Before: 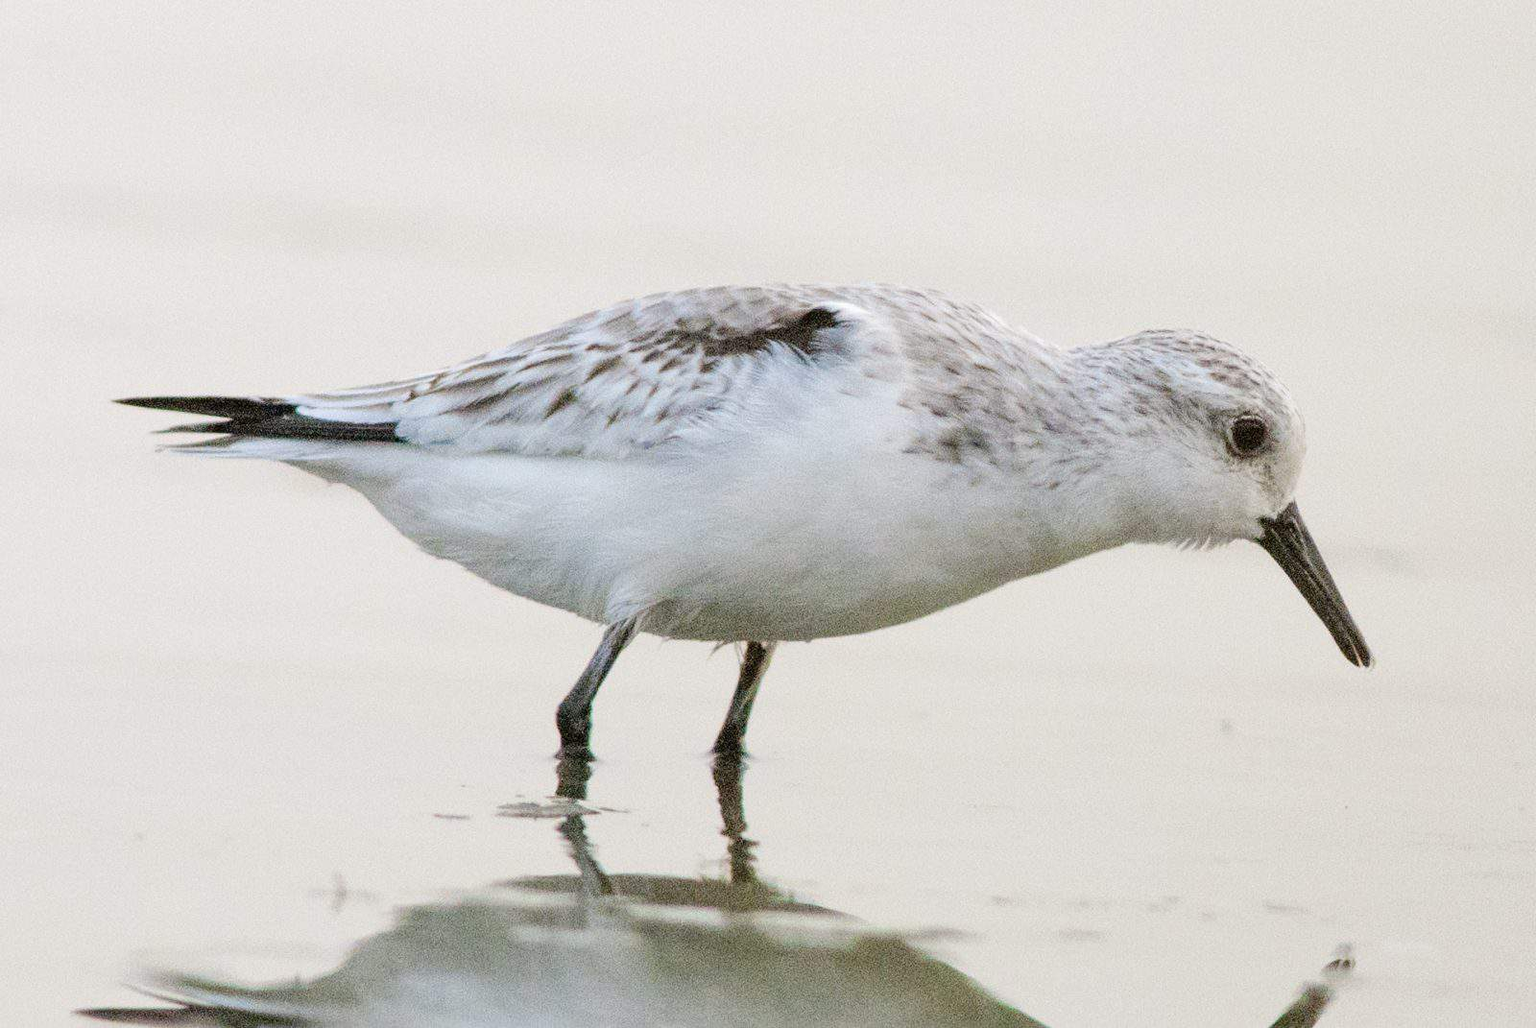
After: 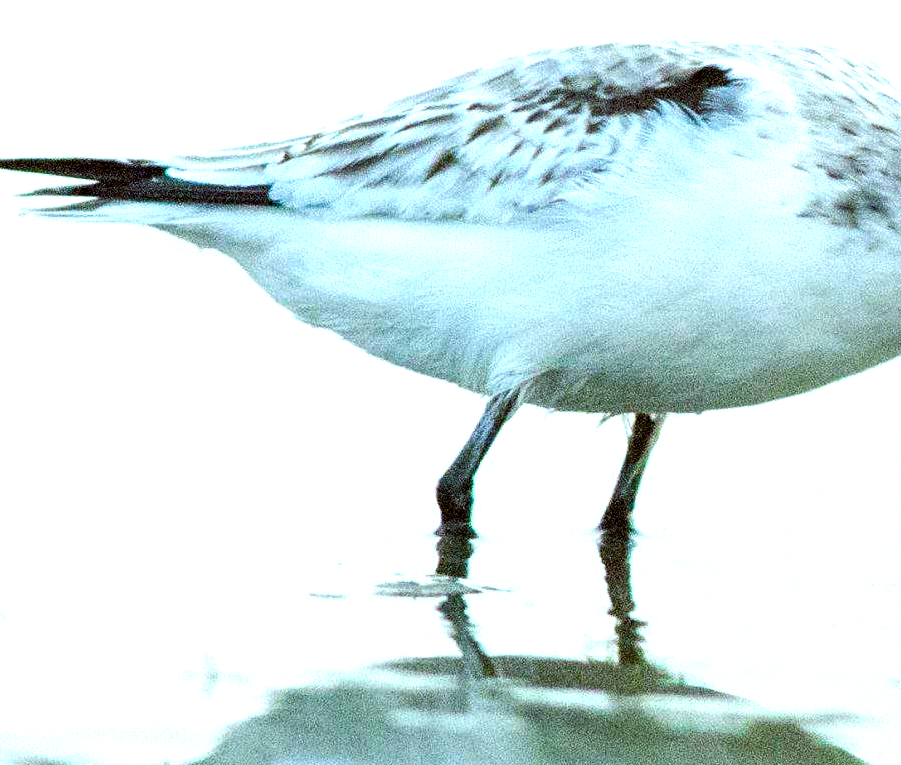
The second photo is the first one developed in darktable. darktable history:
color balance rgb: shadows lift › luminance -7.7%, shadows lift › chroma 2.13%, shadows lift › hue 200.79°, power › luminance -7.77%, power › chroma 2.27%, power › hue 220.69°, highlights gain › luminance 15.15%, highlights gain › chroma 4%, highlights gain › hue 209.35°, global offset › luminance -0.21%, global offset › chroma 0.27%, perceptual saturation grading › global saturation 24.42%, perceptual saturation grading › highlights -24.42%, perceptual saturation grading › mid-tones 24.42%, perceptual saturation grading › shadows 40%, perceptual brilliance grading › global brilliance -5%, perceptual brilliance grading › highlights 24.42%, perceptual brilliance grading › mid-tones 7%, perceptual brilliance grading › shadows -5%
color calibration: x 0.342, y 0.356, temperature 5122 K
crop: left 8.966%, top 23.852%, right 34.699%, bottom 4.703%
